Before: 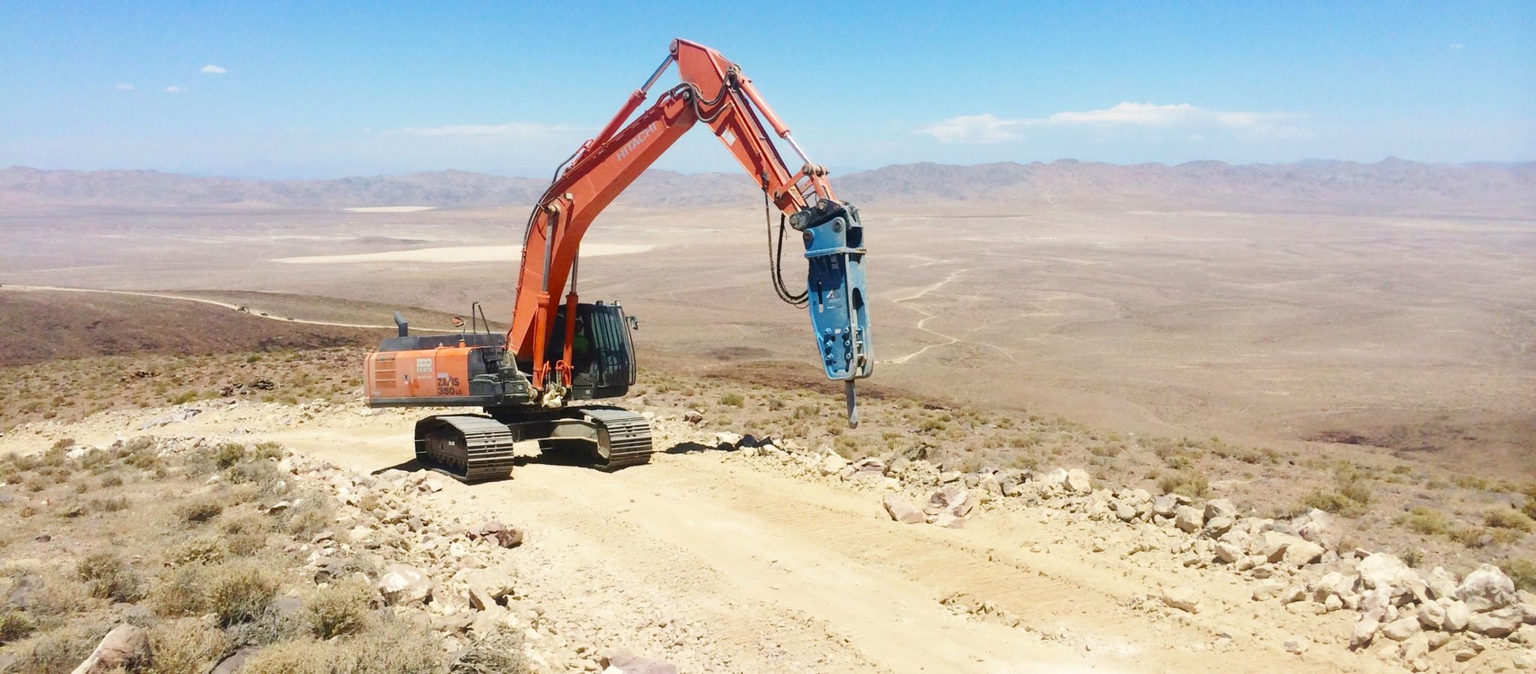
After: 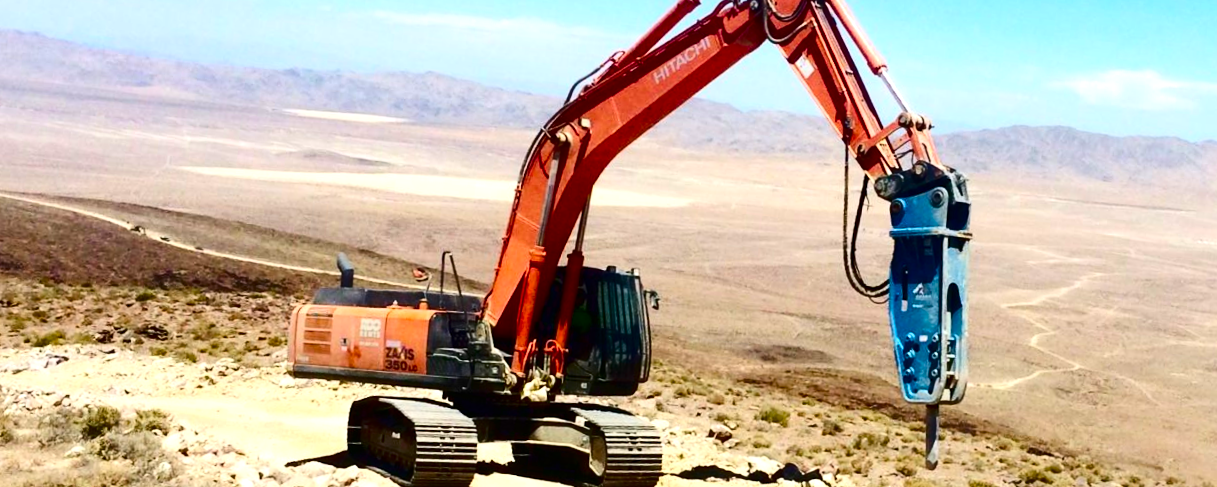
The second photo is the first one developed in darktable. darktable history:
rotate and perspective: rotation 0.8°, automatic cropping off
crop and rotate: angle -4.99°, left 2.122%, top 6.945%, right 27.566%, bottom 30.519%
color balance rgb: shadows lift › luminance -20%, power › hue 72.24°, highlights gain › luminance 15%, global offset › hue 171.6°, perceptual saturation grading › highlights -15%, perceptual saturation grading › shadows 25%, global vibrance 30%, contrast 10%
contrast brightness saturation: contrast 0.22, brightness -0.19, saturation 0.24
